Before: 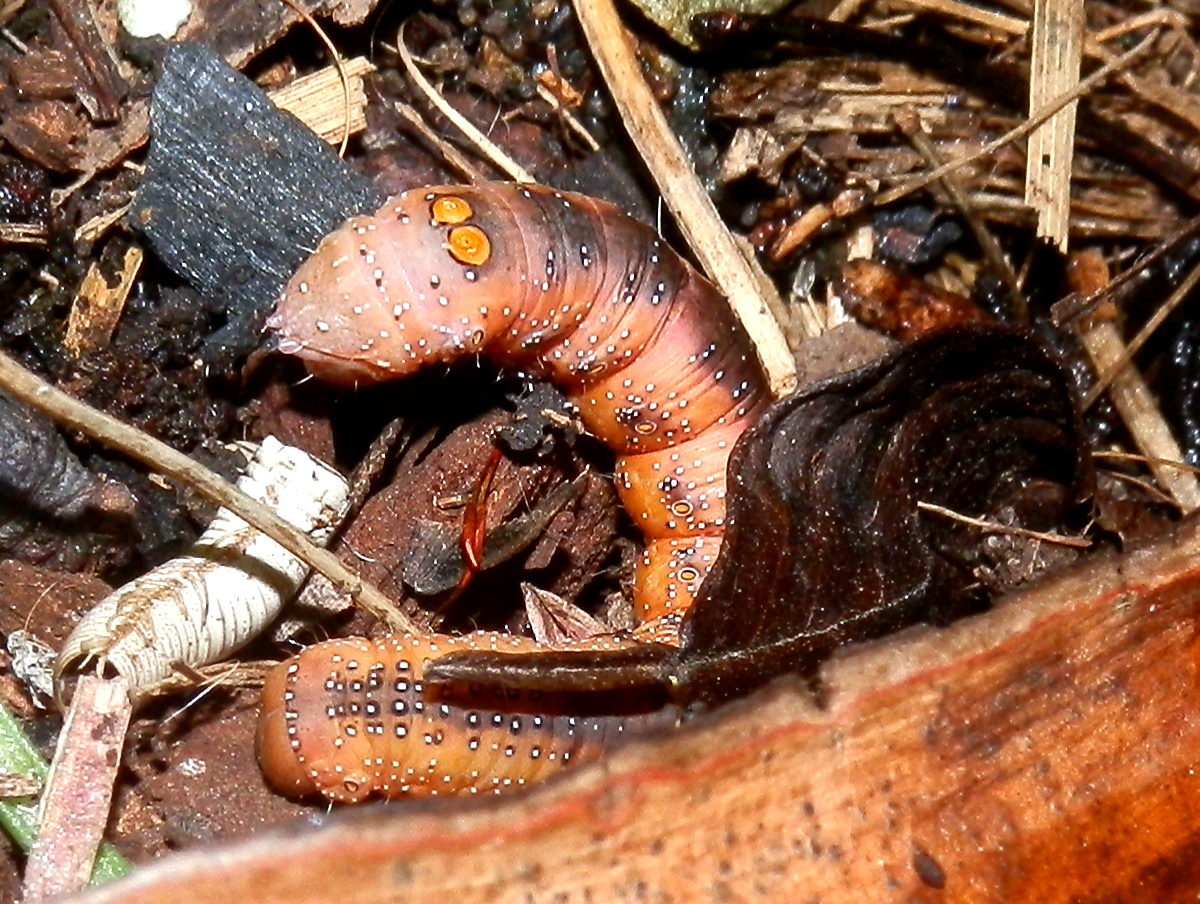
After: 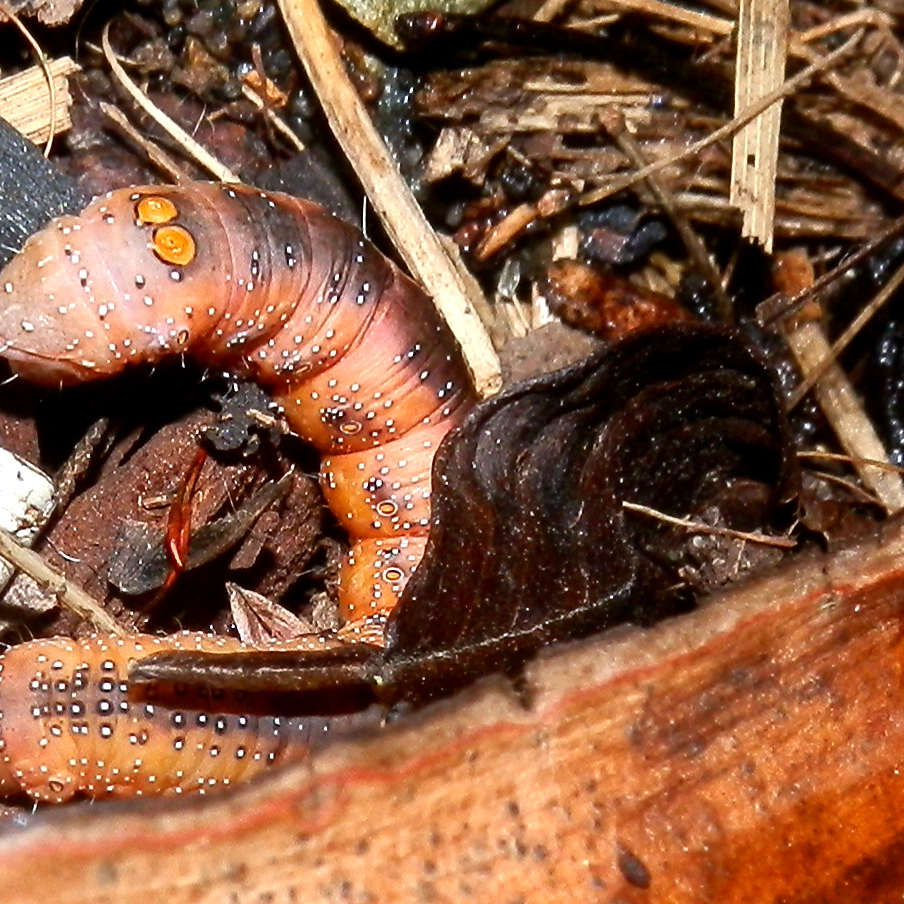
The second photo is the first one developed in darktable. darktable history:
crop and rotate: left 24.605%
